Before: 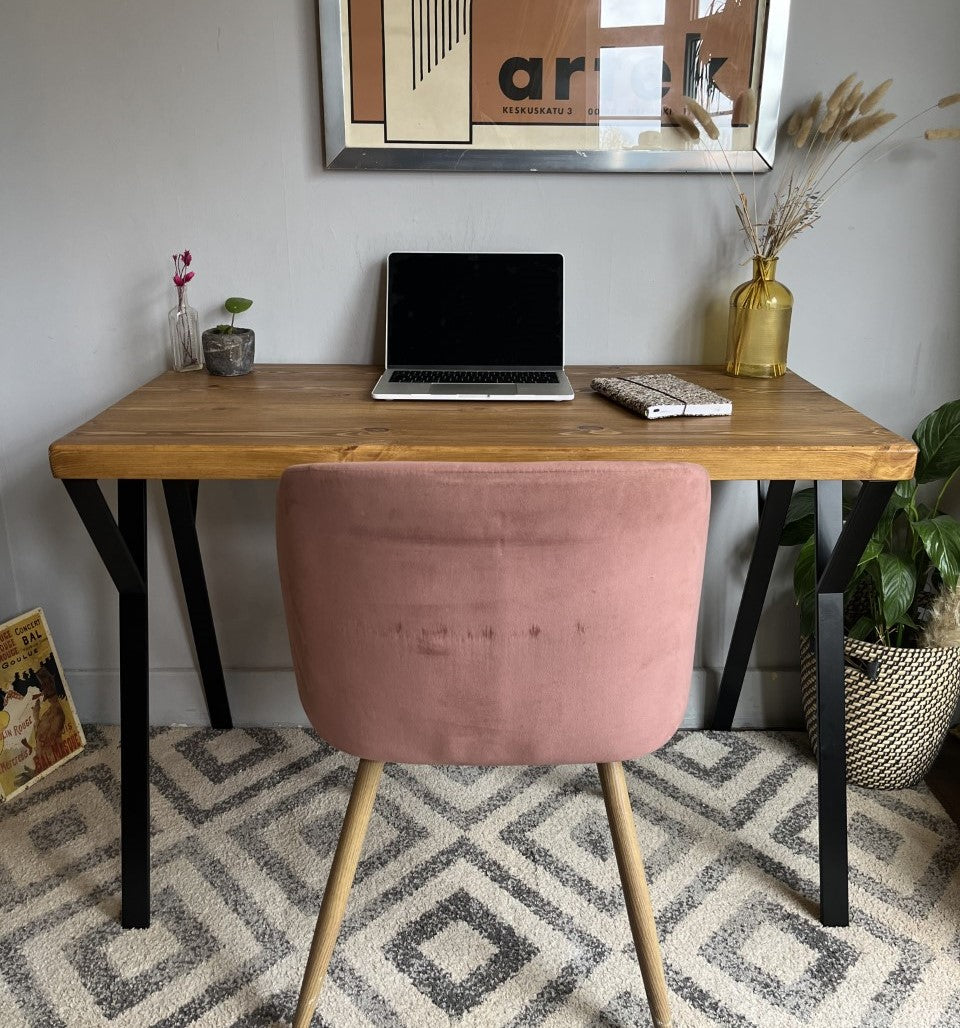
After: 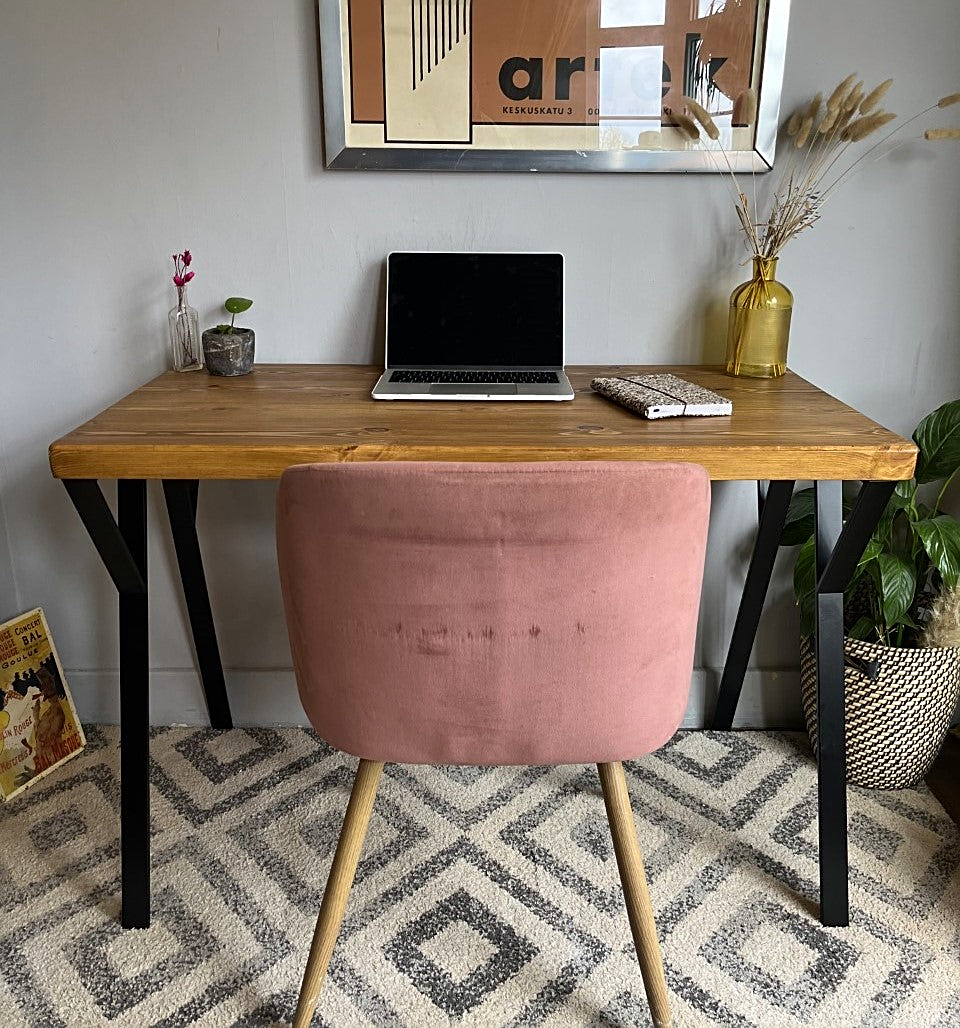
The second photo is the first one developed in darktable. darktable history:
sharpen: on, module defaults
contrast brightness saturation: contrast 0.04, saturation 0.16
